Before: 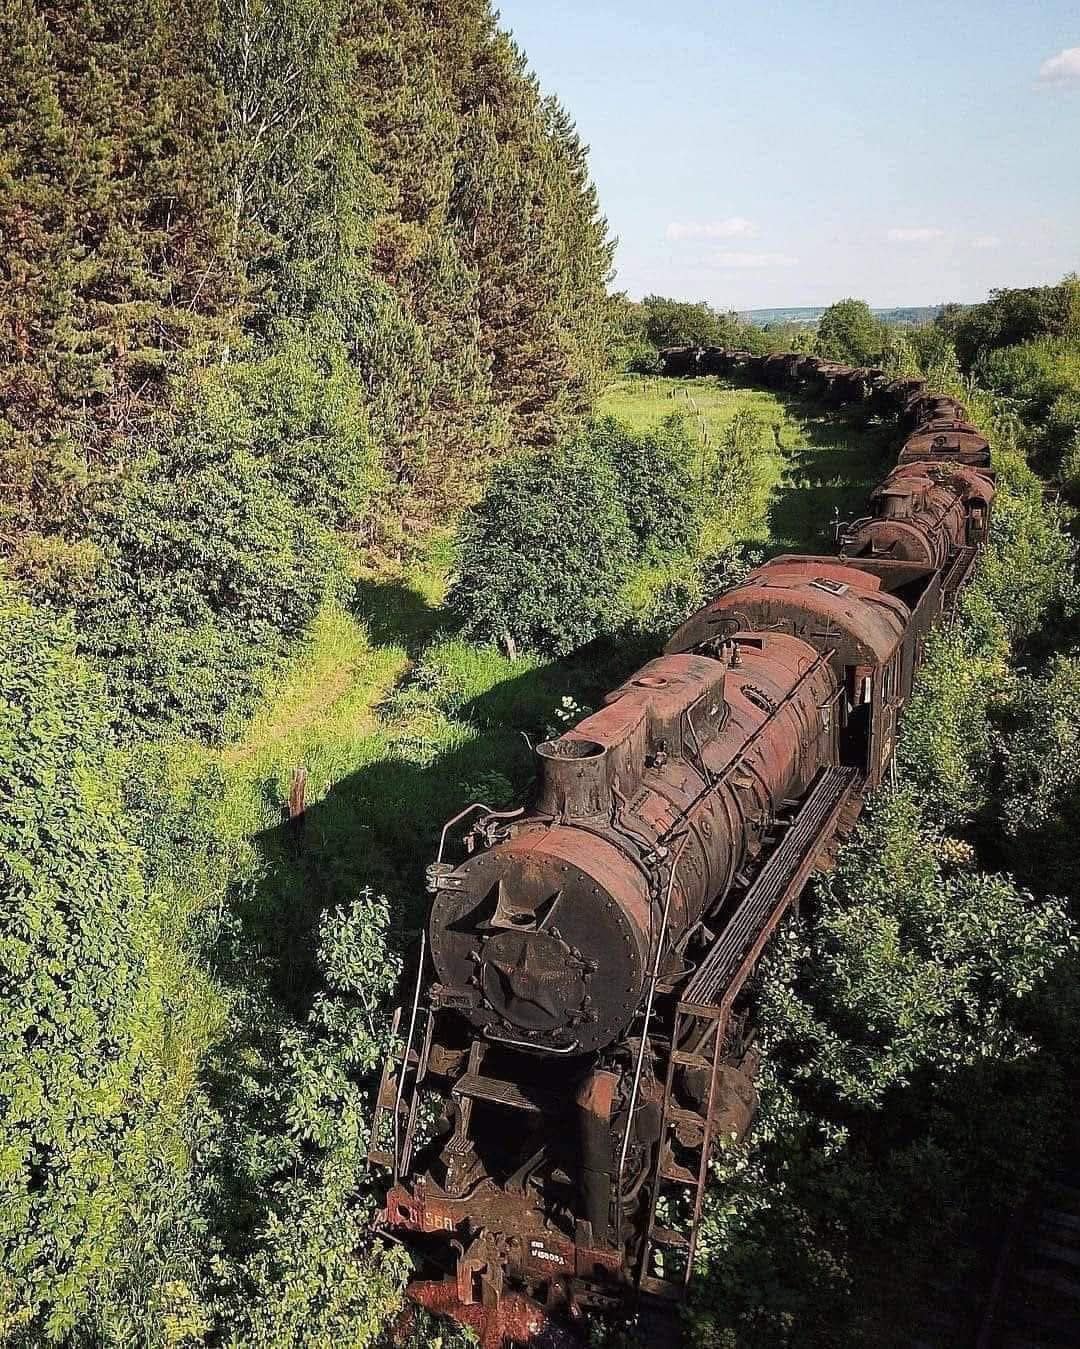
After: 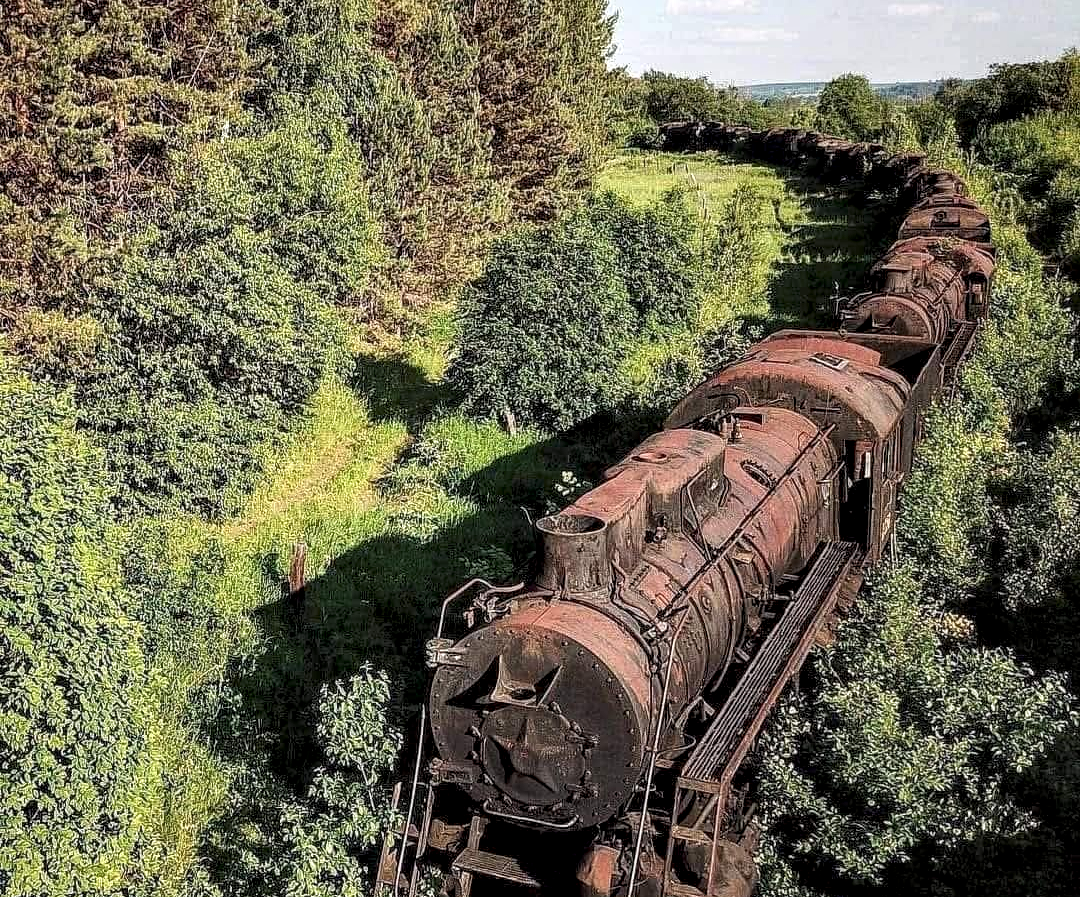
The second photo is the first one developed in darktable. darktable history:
crop: top 16.727%, bottom 16.727%
local contrast: detail 160%
